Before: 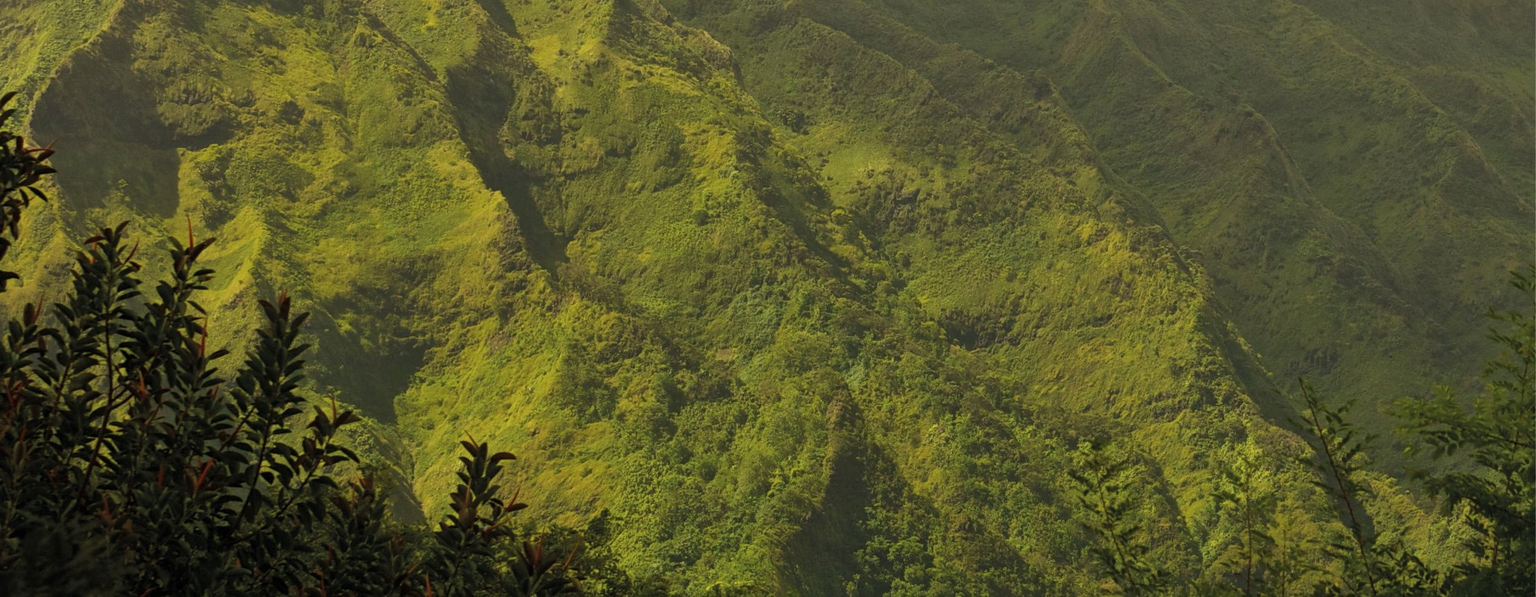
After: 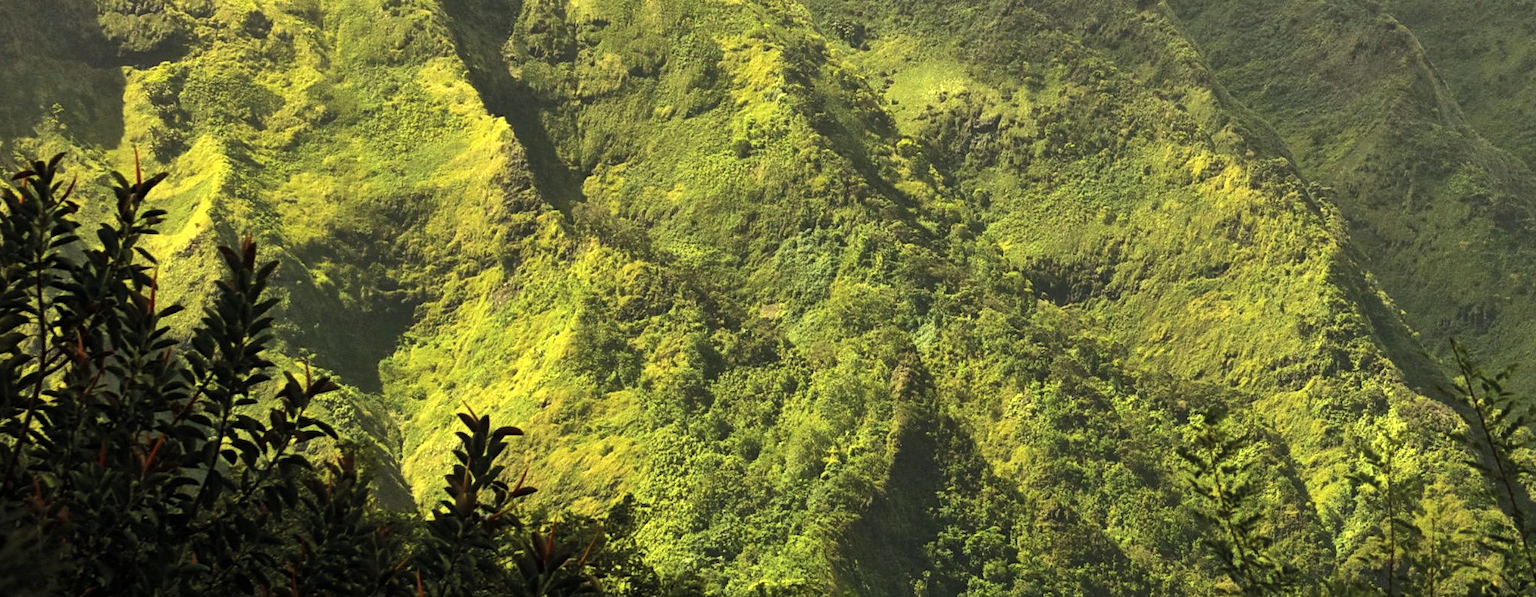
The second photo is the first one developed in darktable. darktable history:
crop and rotate: left 4.842%, top 15.51%, right 10.668%
tone equalizer: -8 EV -1.08 EV, -7 EV -1.01 EV, -6 EV -0.867 EV, -5 EV -0.578 EV, -3 EV 0.578 EV, -2 EV 0.867 EV, -1 EV 1.01 EV, +0 EV 1.08 EV, edges refinement/feathering 500, mask exposure compensation -1.57 EV, preserve details no
white balance: red 0.974, blue 1.044
exposure: exposure 0.559 EV, compensate highlight preservation false
